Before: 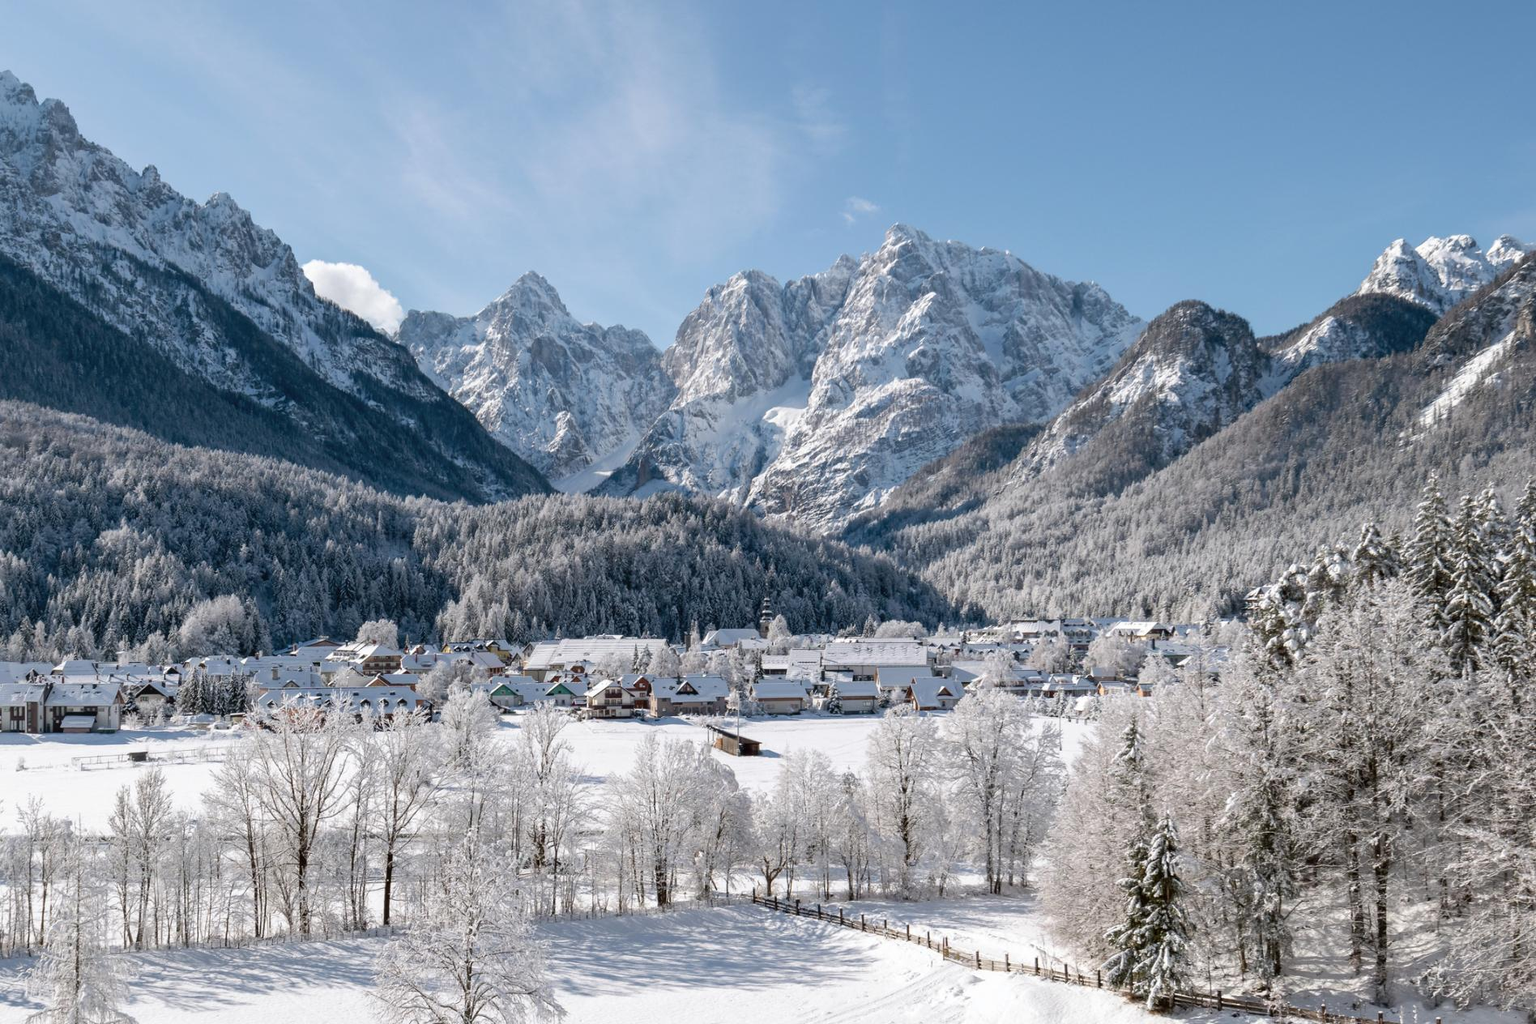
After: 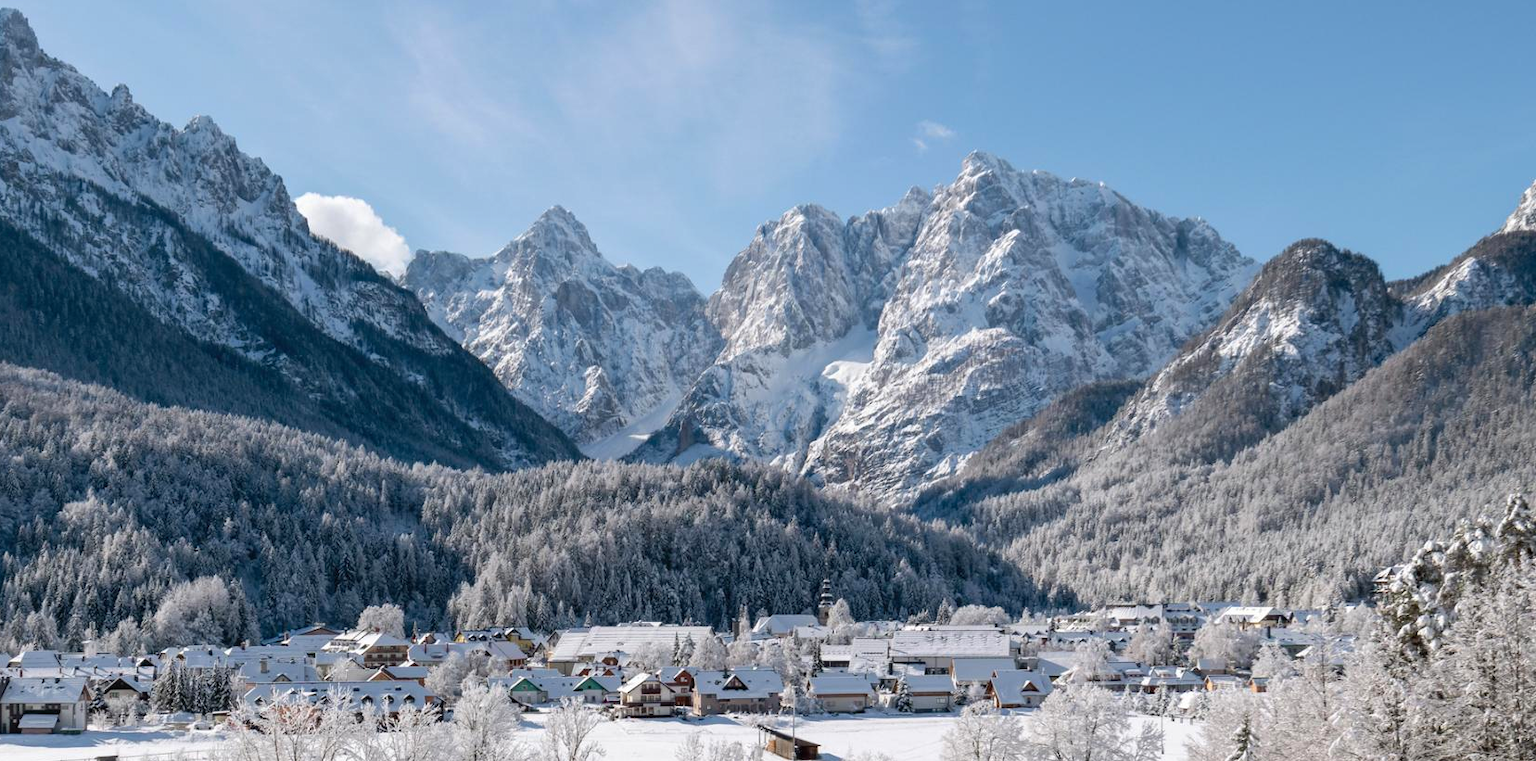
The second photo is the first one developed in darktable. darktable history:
crop: left 2.92%, top 8.96%, right 9.657%, bottom 26.088%
contrast brightness saturation: saturation 0.131
